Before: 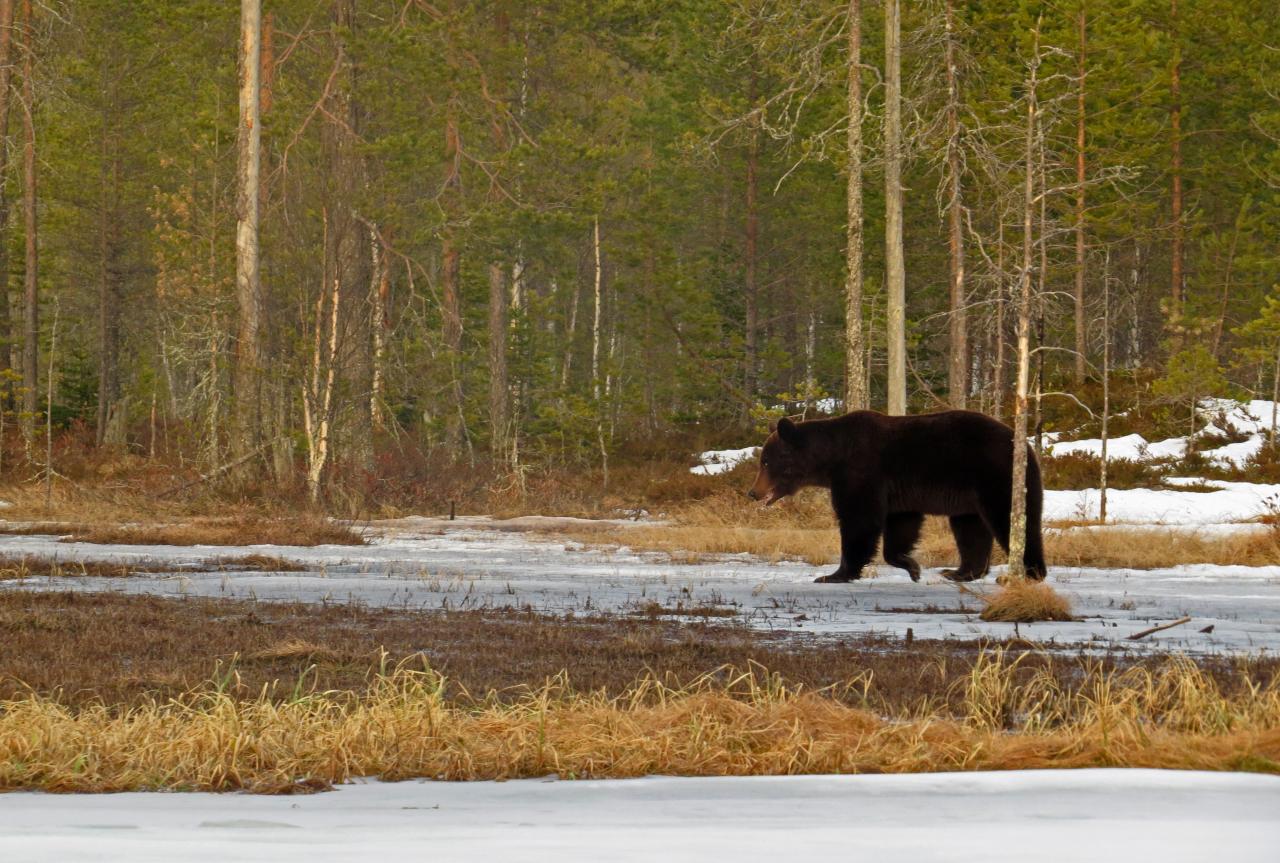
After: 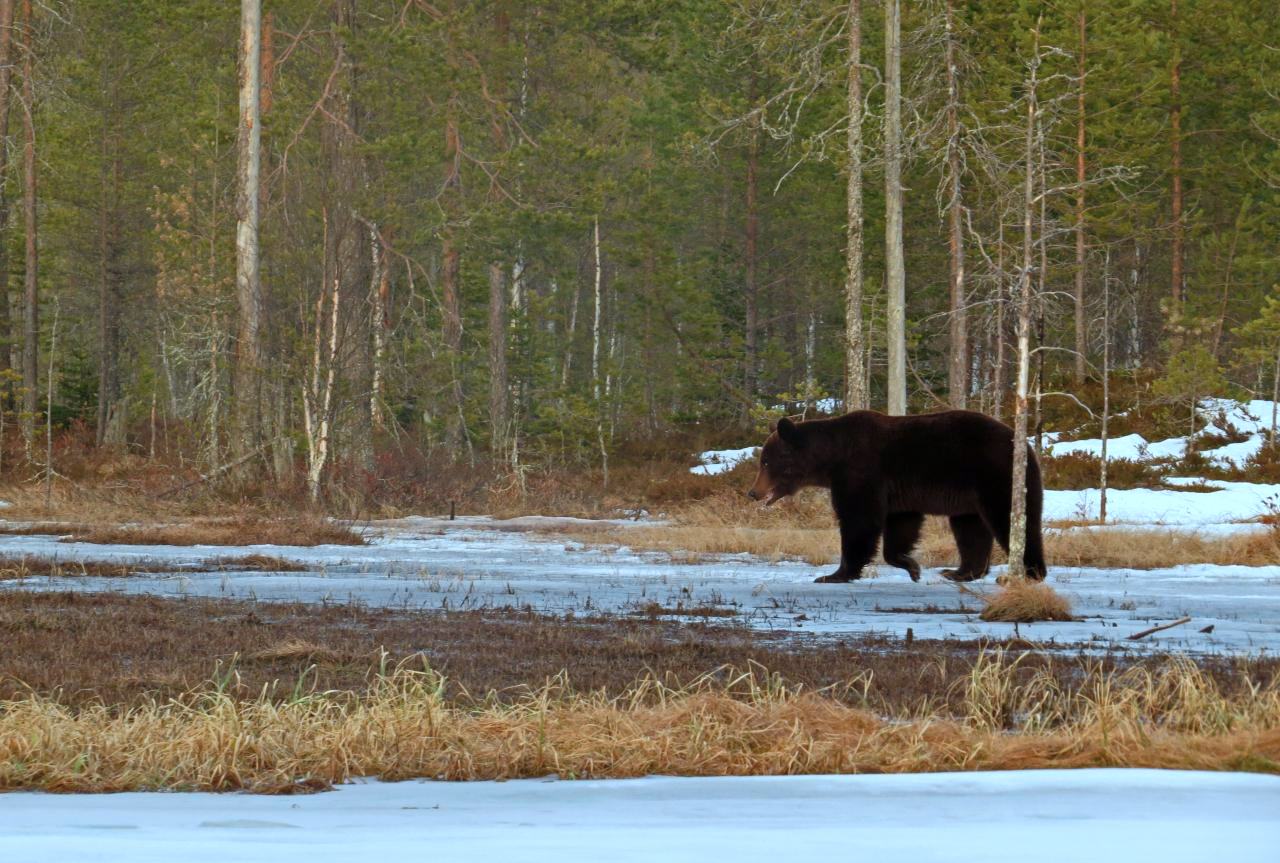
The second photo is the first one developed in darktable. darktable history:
color correction: highlights a* -8.84, highlights b* -23.53
